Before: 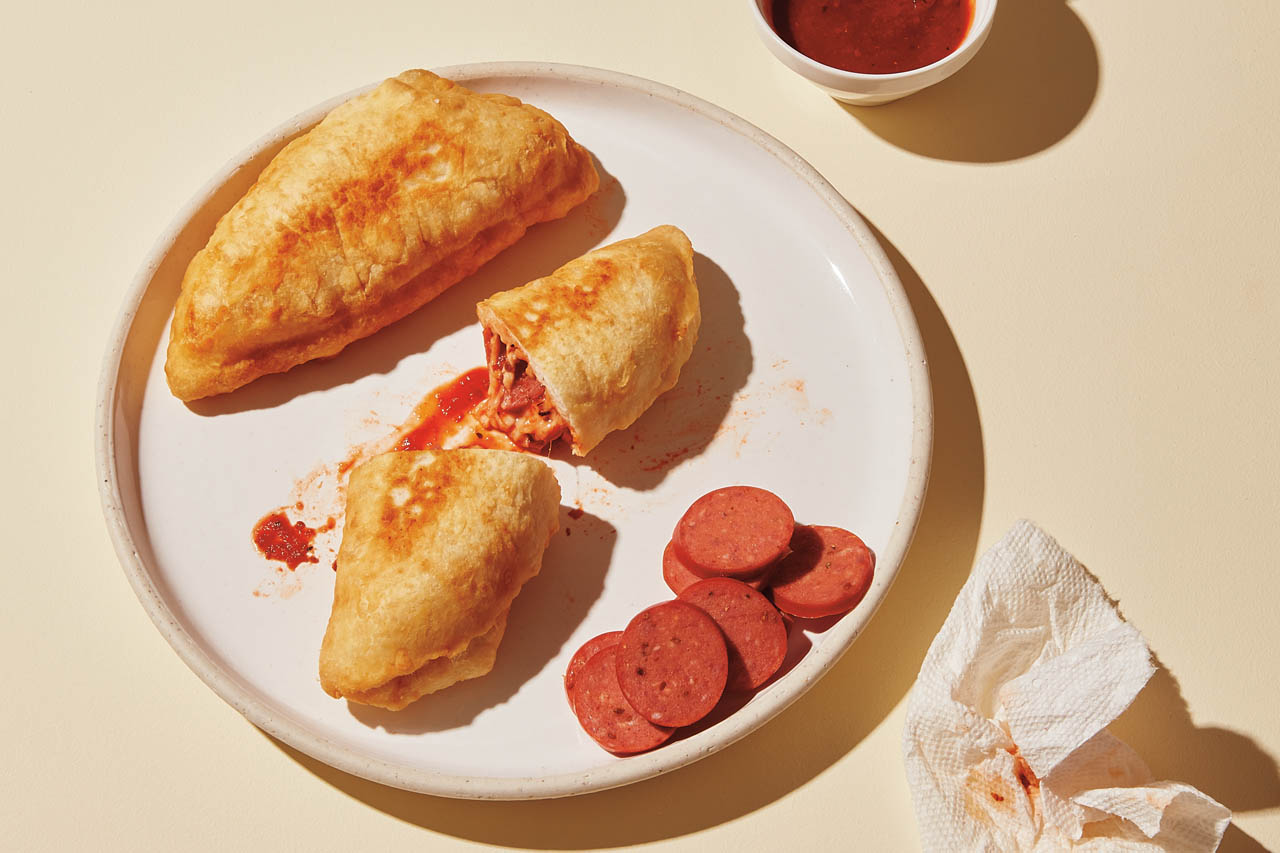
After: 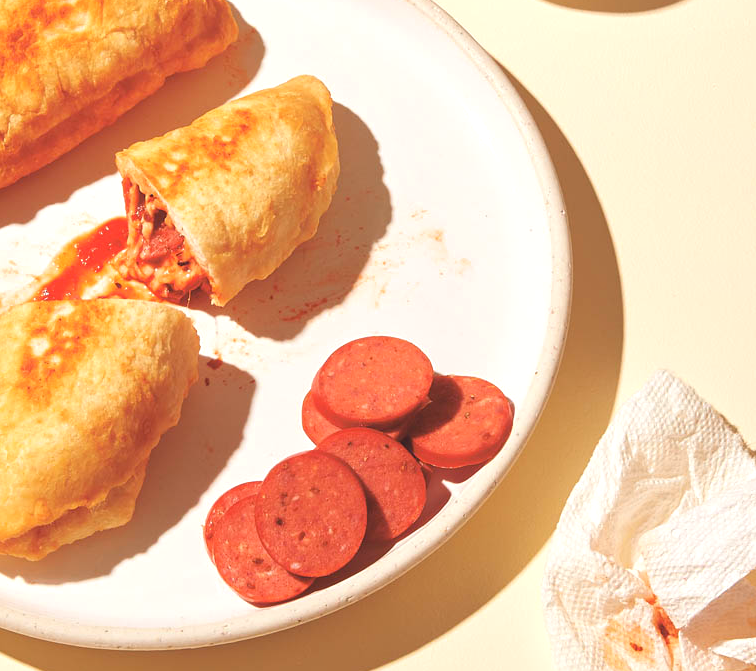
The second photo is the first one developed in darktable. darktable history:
exposure: black level correction 0, exposure 0.6 EV, compensate highlight preservation false
local contrast: highlights 68%, shadows 68%, detail 82%, midtone range 0.325
crop and rotate: left 28.256%, top 17.734%, right 12.656%, bottom 3.573%
